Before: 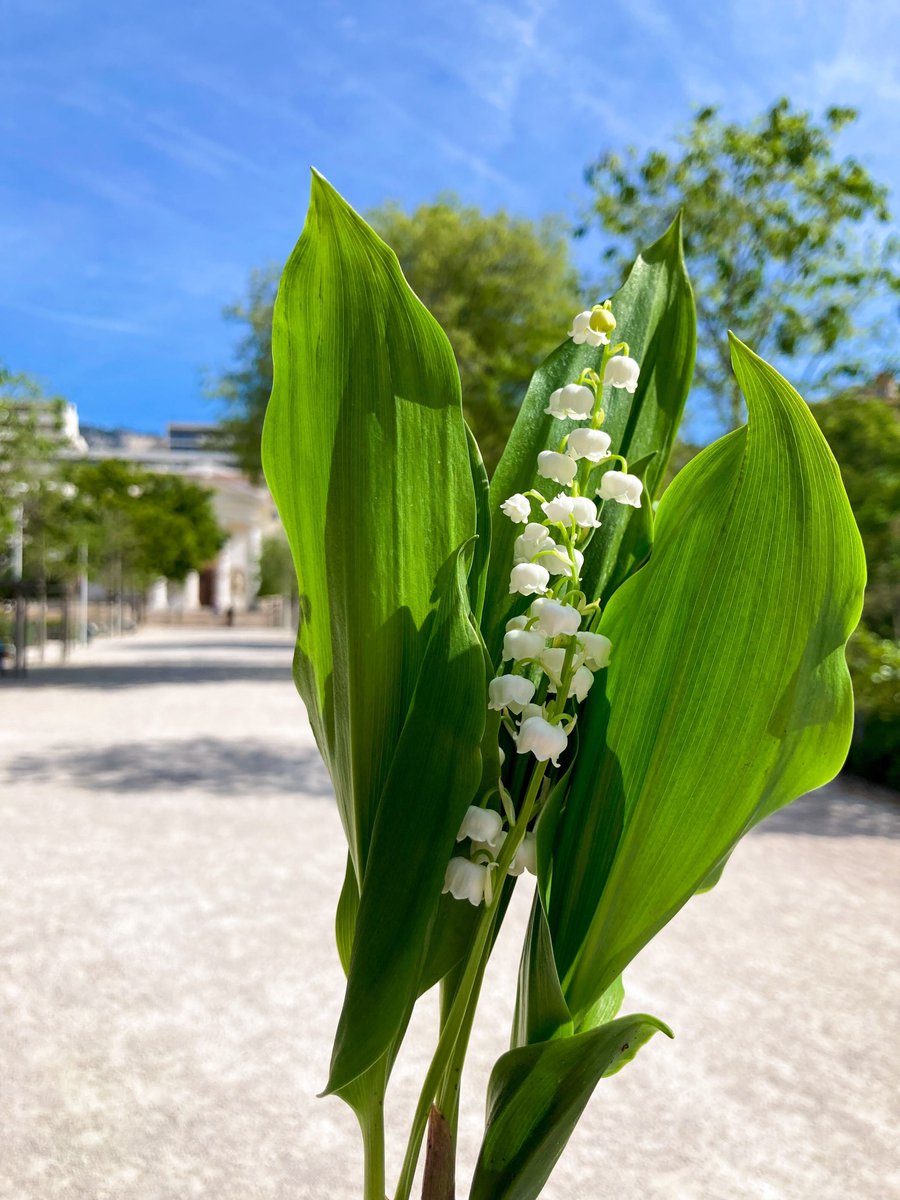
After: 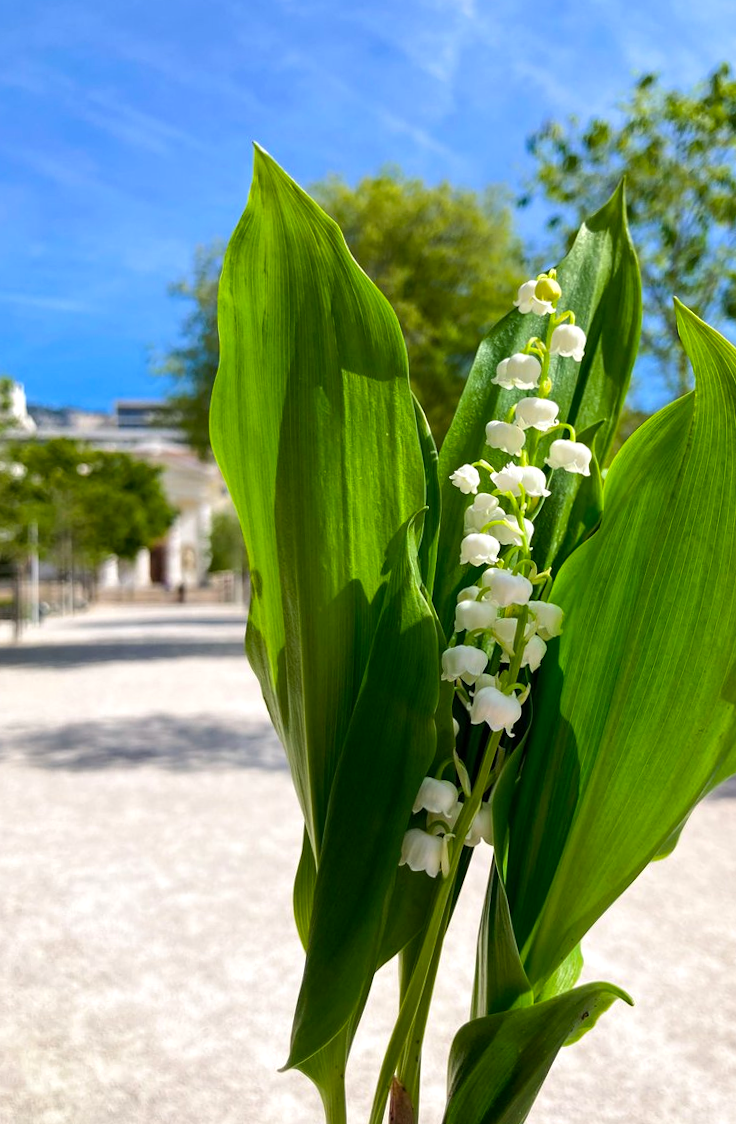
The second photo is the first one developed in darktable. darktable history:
crop and rotate: angle 1.16°, left 4.36%, top 1.104%, right 11.618%, bottom 2.645%
color balance rgb: perceptual saturation grading › global saturation 15.011%, contrast 5.016%
